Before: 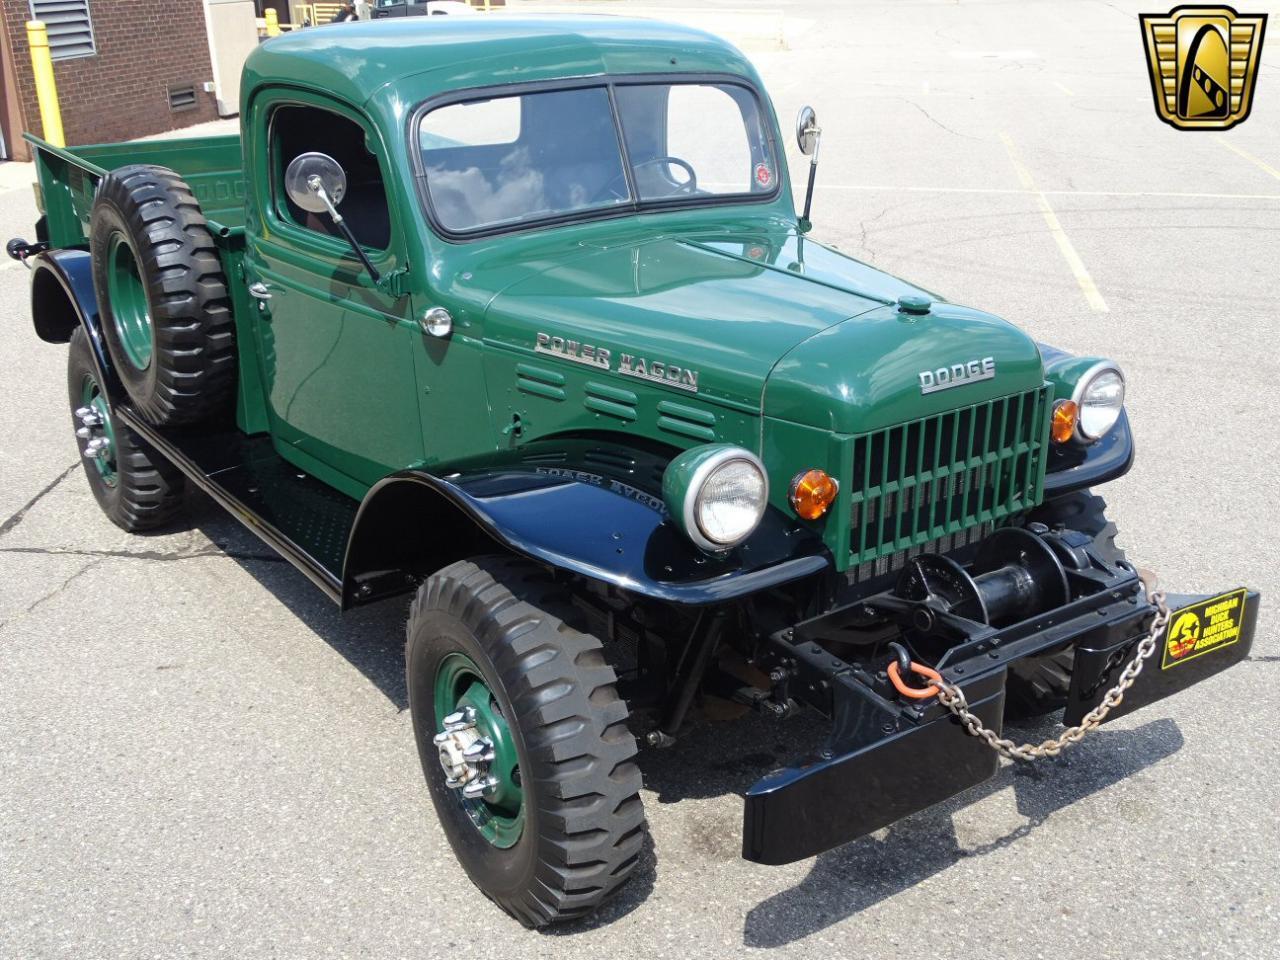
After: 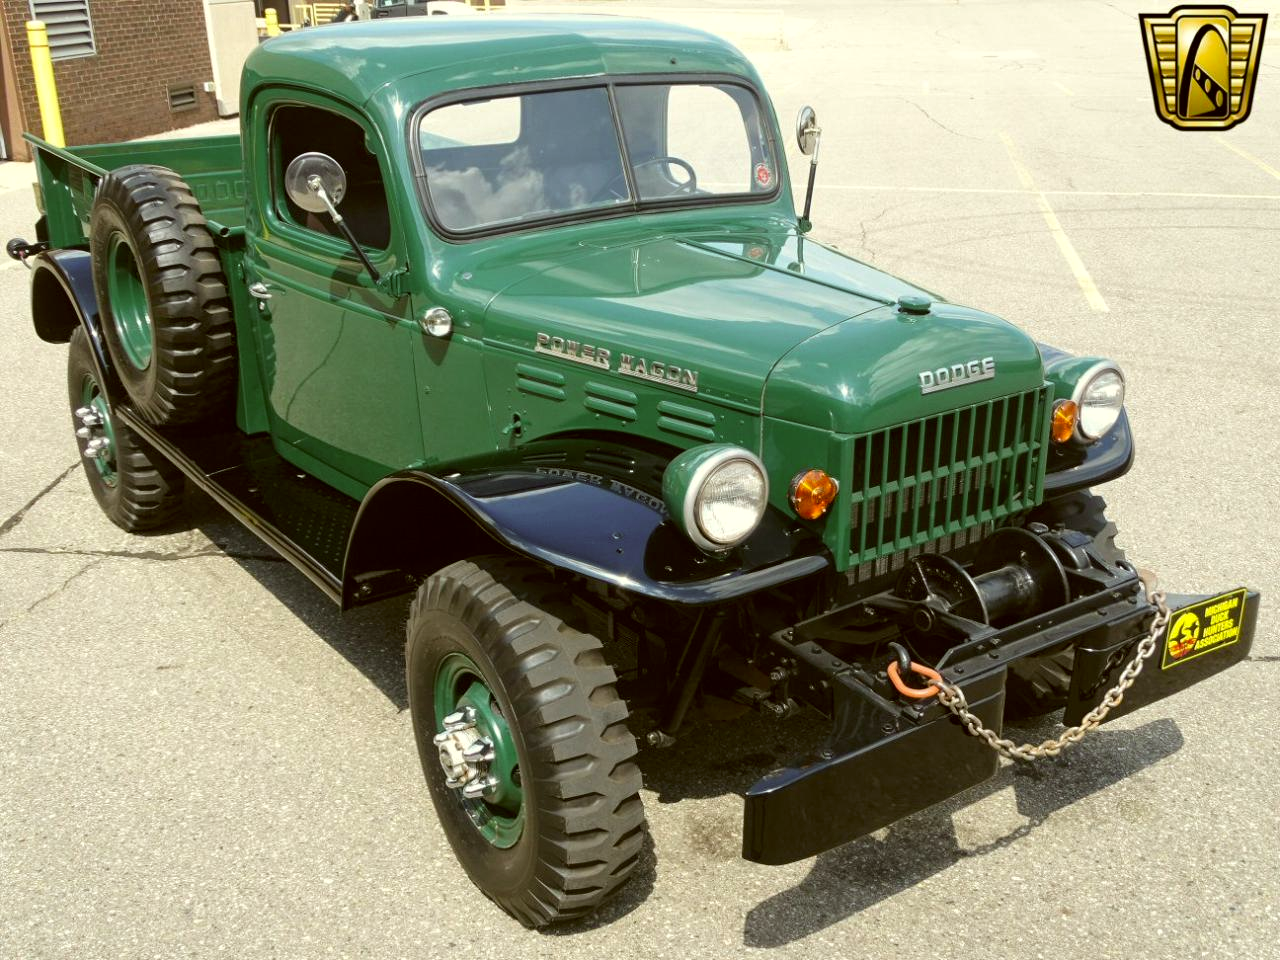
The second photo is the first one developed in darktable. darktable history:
color correction: highlights a* -1.75, highlights b* 10.45, shadows a* 0.522, shadows b* 19.78
local contrast: highlights 102%, shadows 101%, detail 119%, midtone range 0.2
